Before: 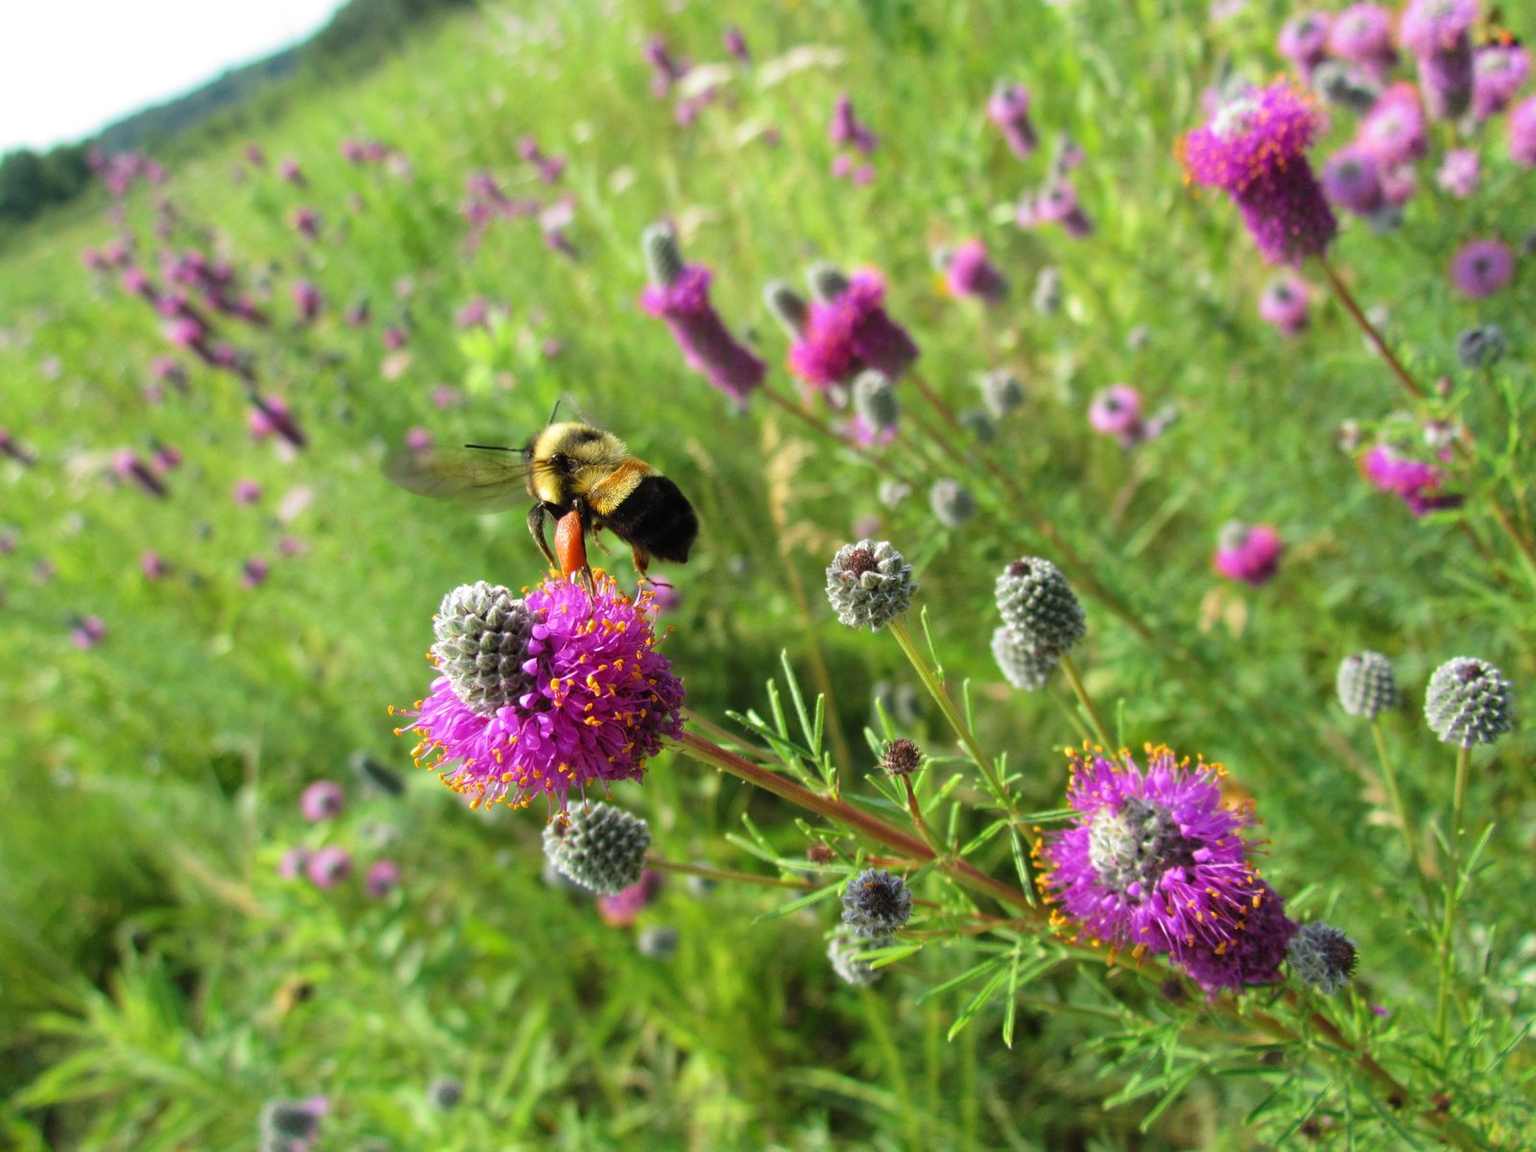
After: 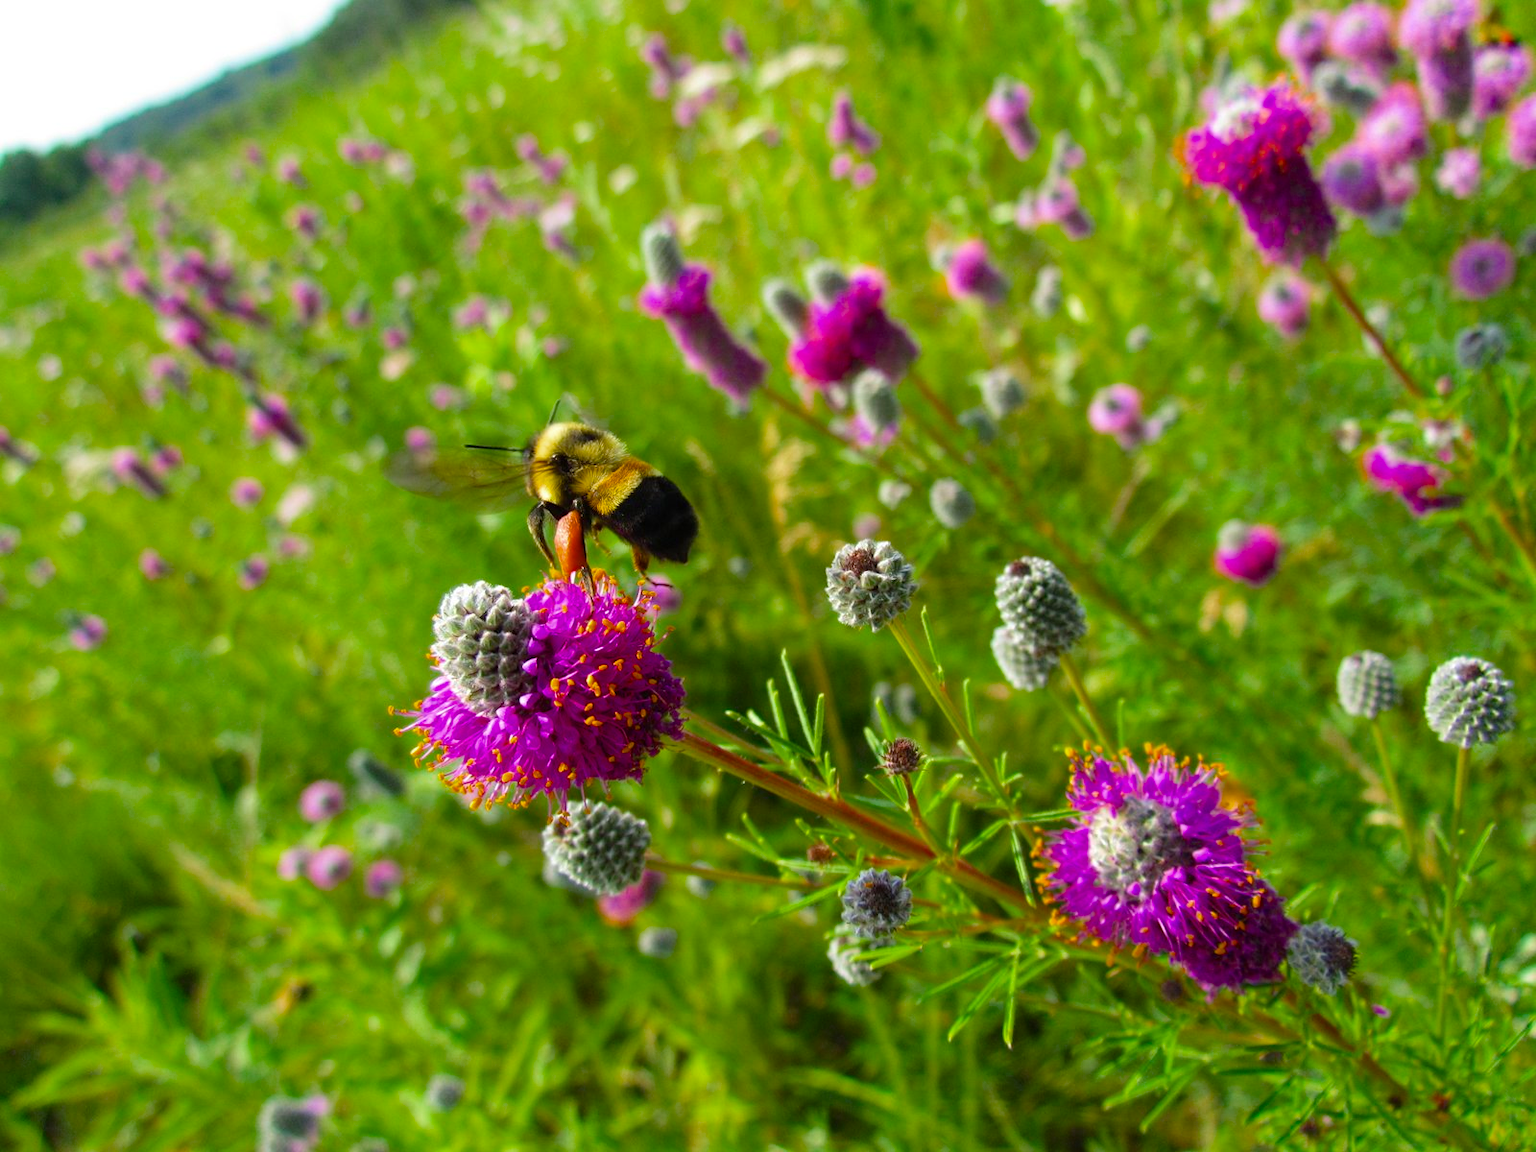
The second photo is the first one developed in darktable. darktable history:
color balance rgb: power › hue 330.07°, perceptual saturation grading › global saturation 19.31%, global vibrance 16.283%, saturation formula JzAzBz (2021)
